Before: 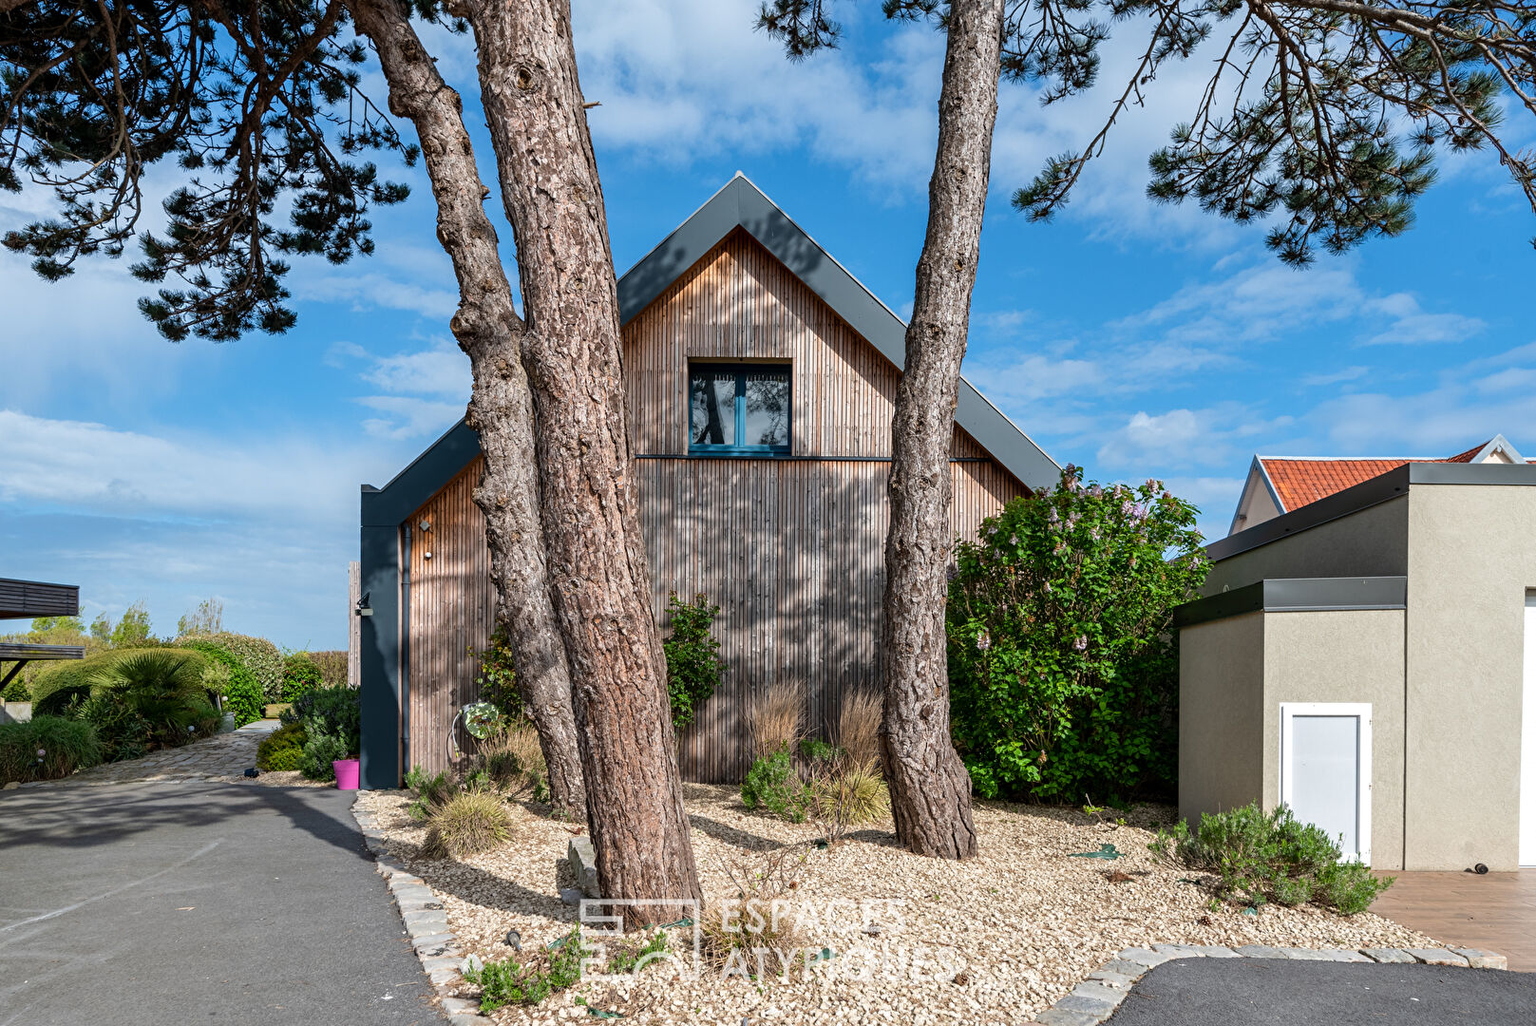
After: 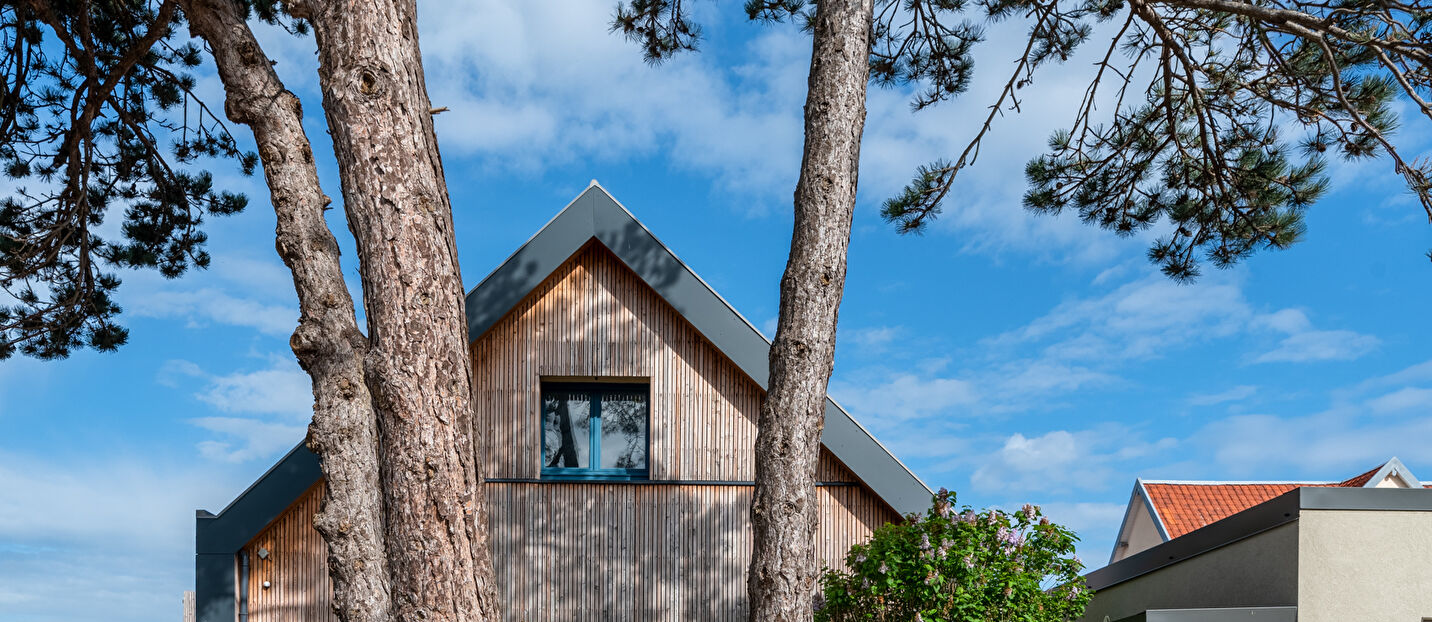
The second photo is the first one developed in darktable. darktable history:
crop and rotate: left 11.409%, bottom 42.346%
